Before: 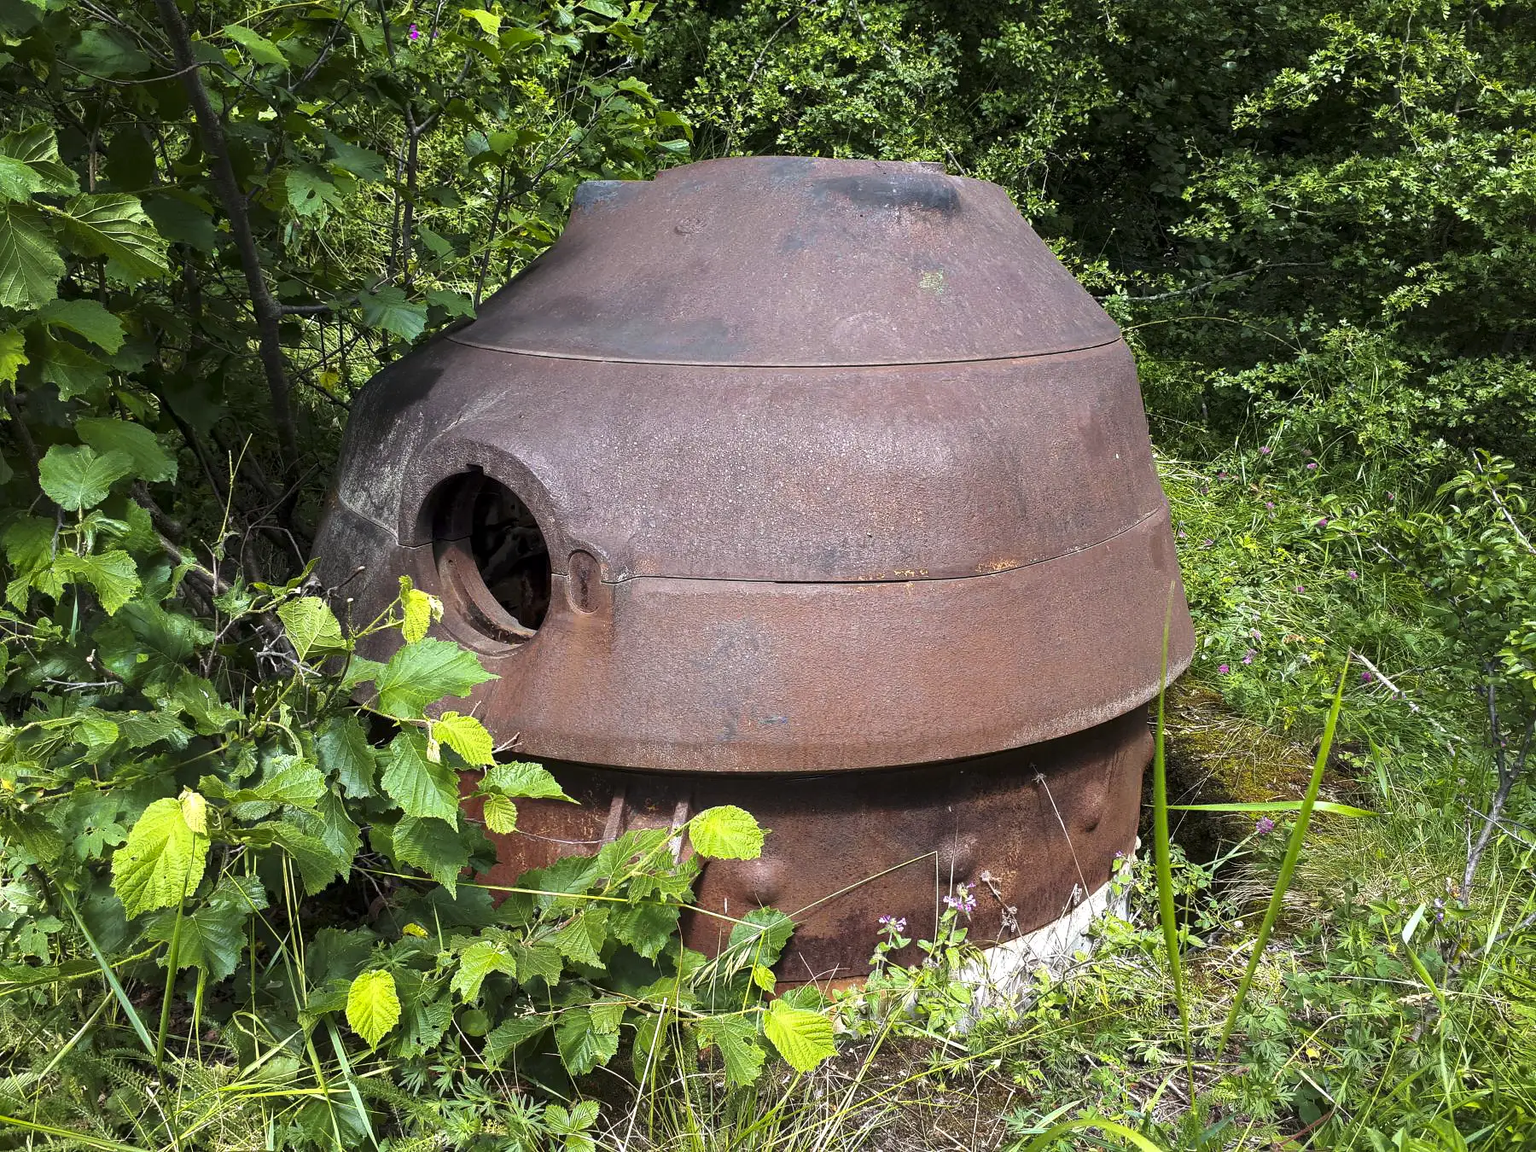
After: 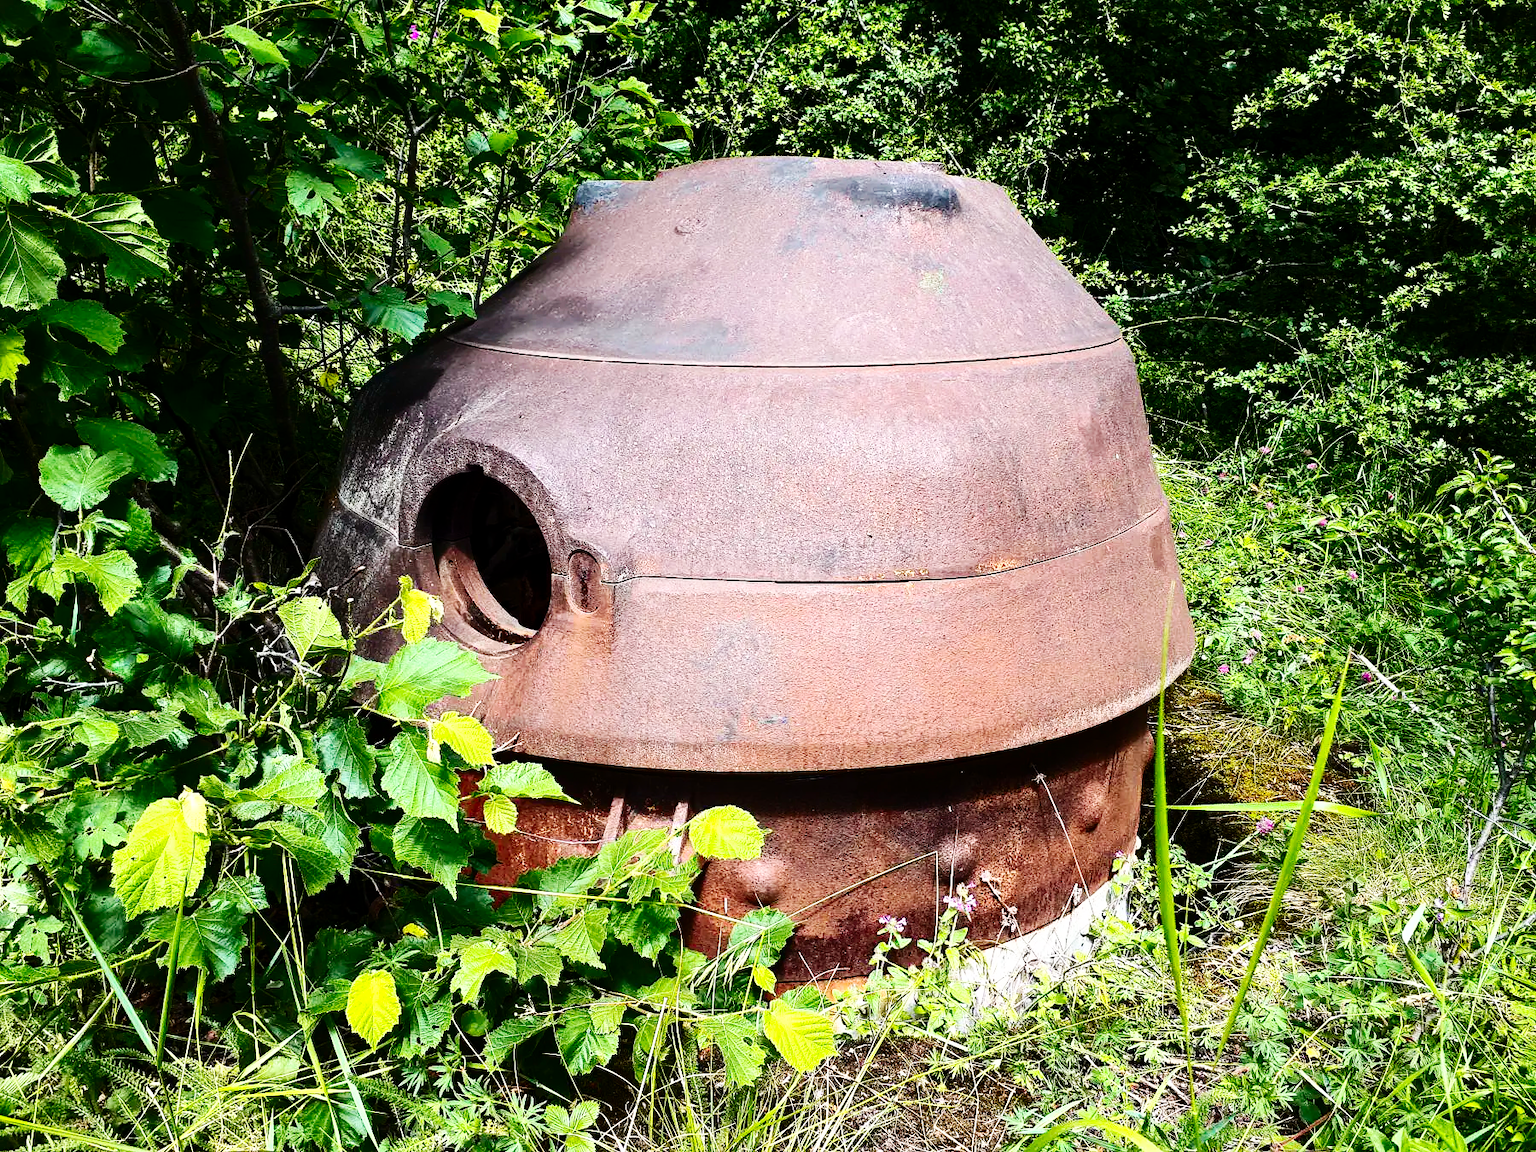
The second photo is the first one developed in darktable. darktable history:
contrast brightness saturation: contrast 0.28
base curve: curves: ch0 [(0, 0) (0.036, 0.025) (0.121, 0.166) (0.206, 0.329) (0.605, 0.79) (1, 1)], preserve colors none
white balance: emerald 1
